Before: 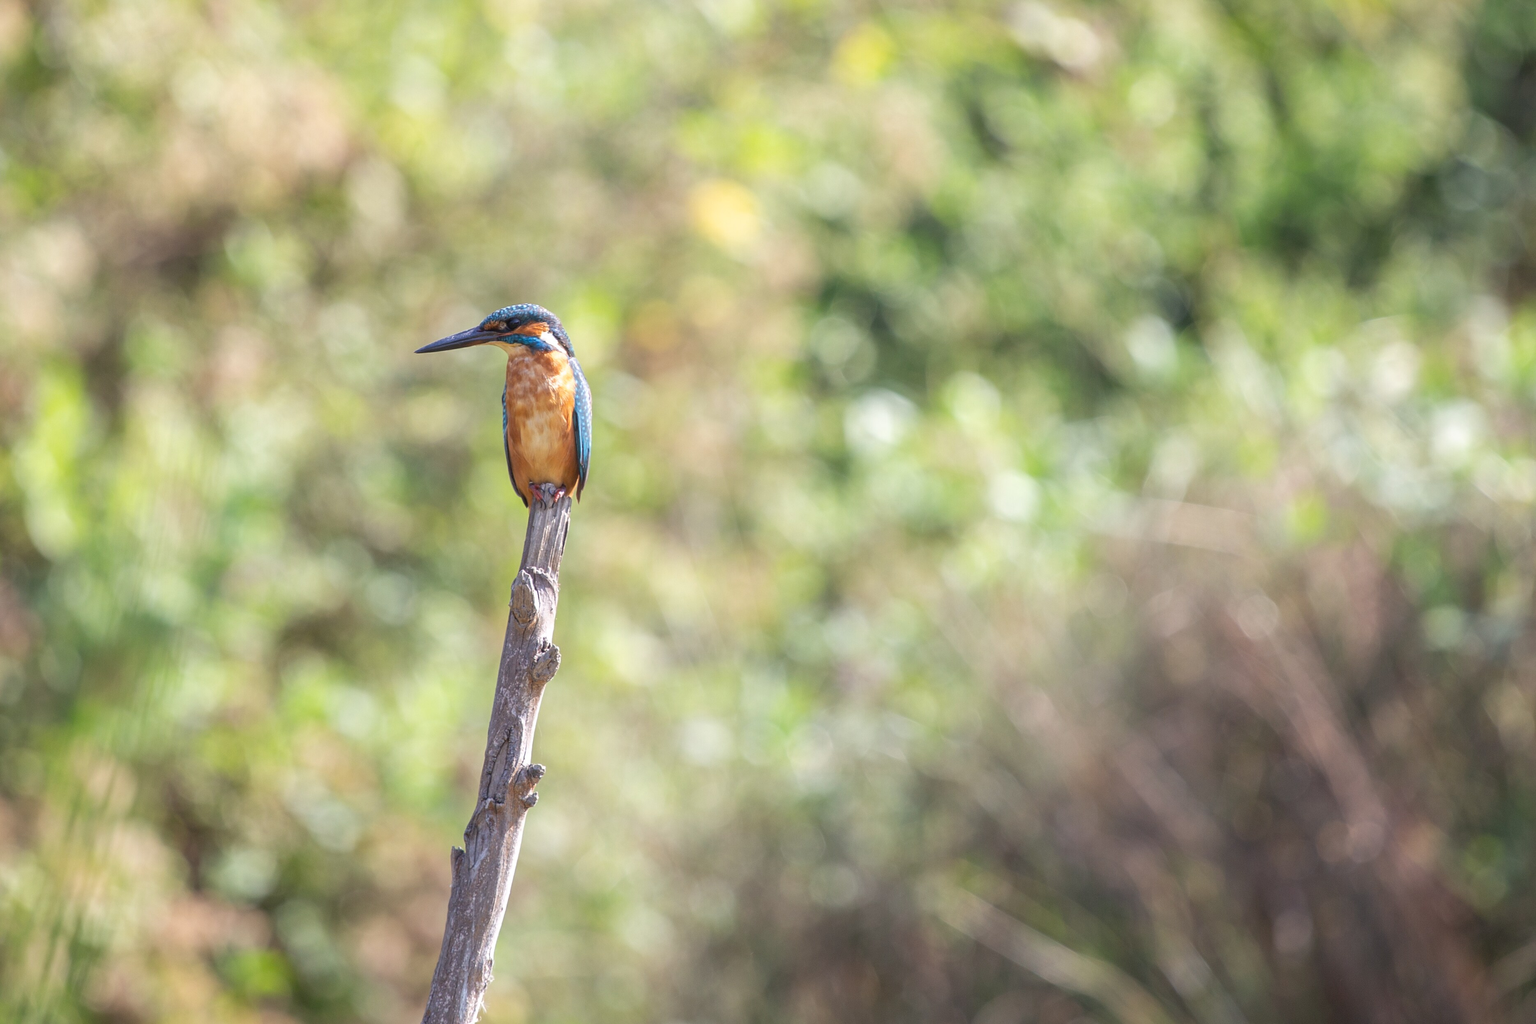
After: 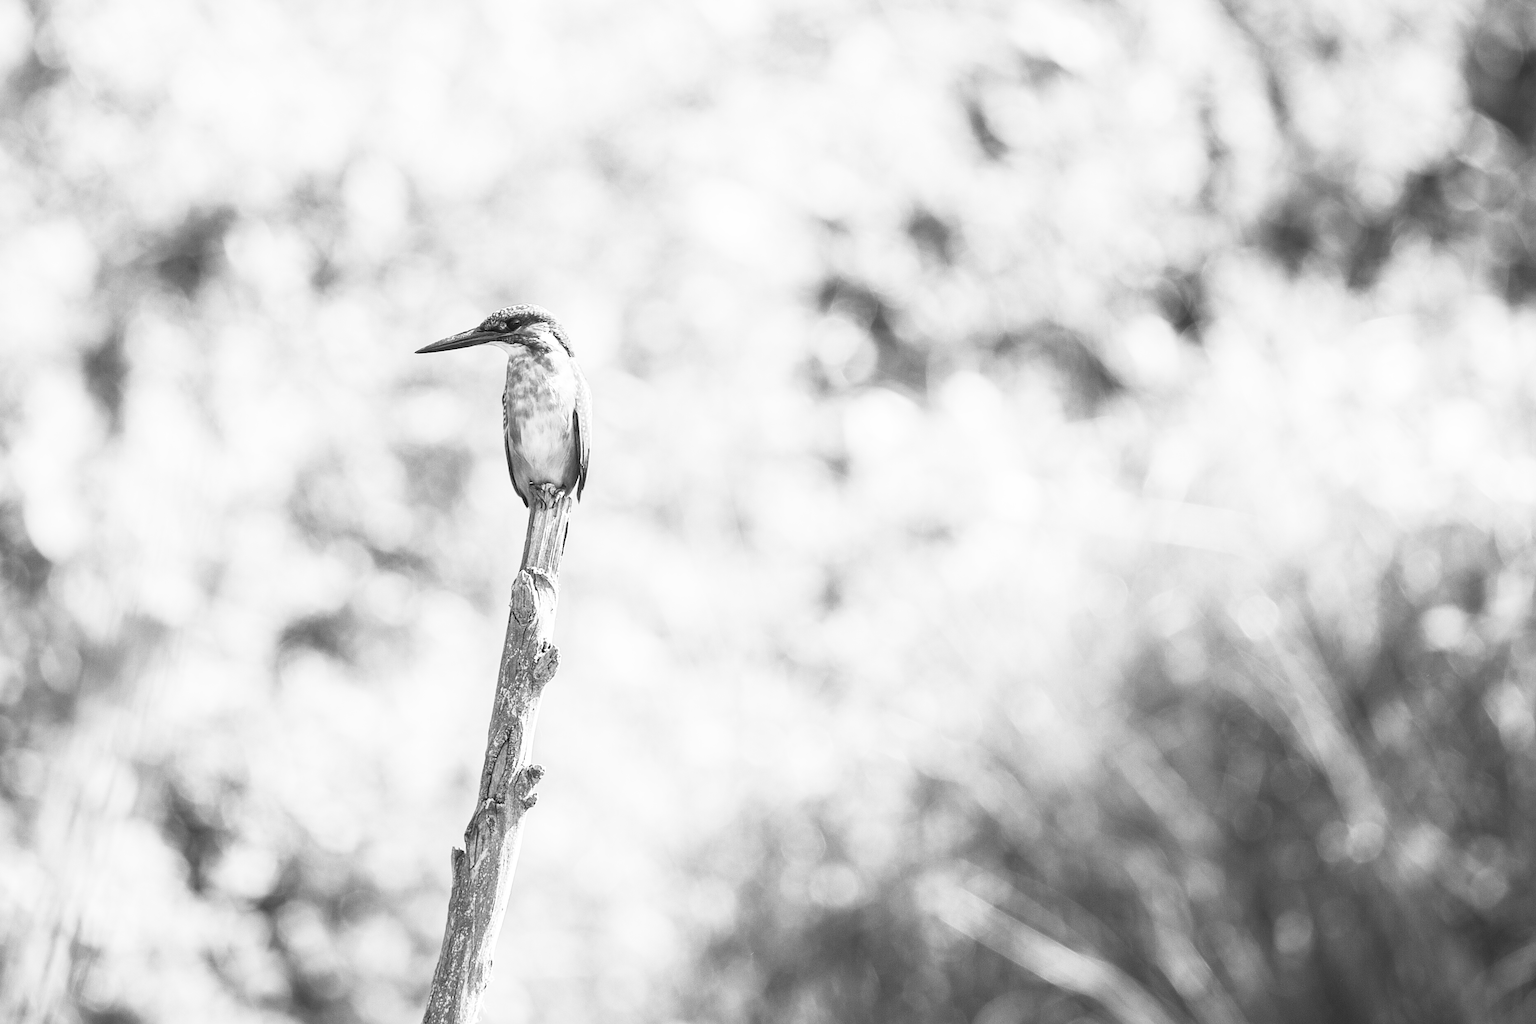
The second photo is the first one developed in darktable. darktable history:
color balance rgb: perceptual saturation grading › global saturation 20%, global vibrance 20%
contrast brightness saturation: contrast 0.53, brightness 0.47, saturation -1
sharpen: on, module defaults
